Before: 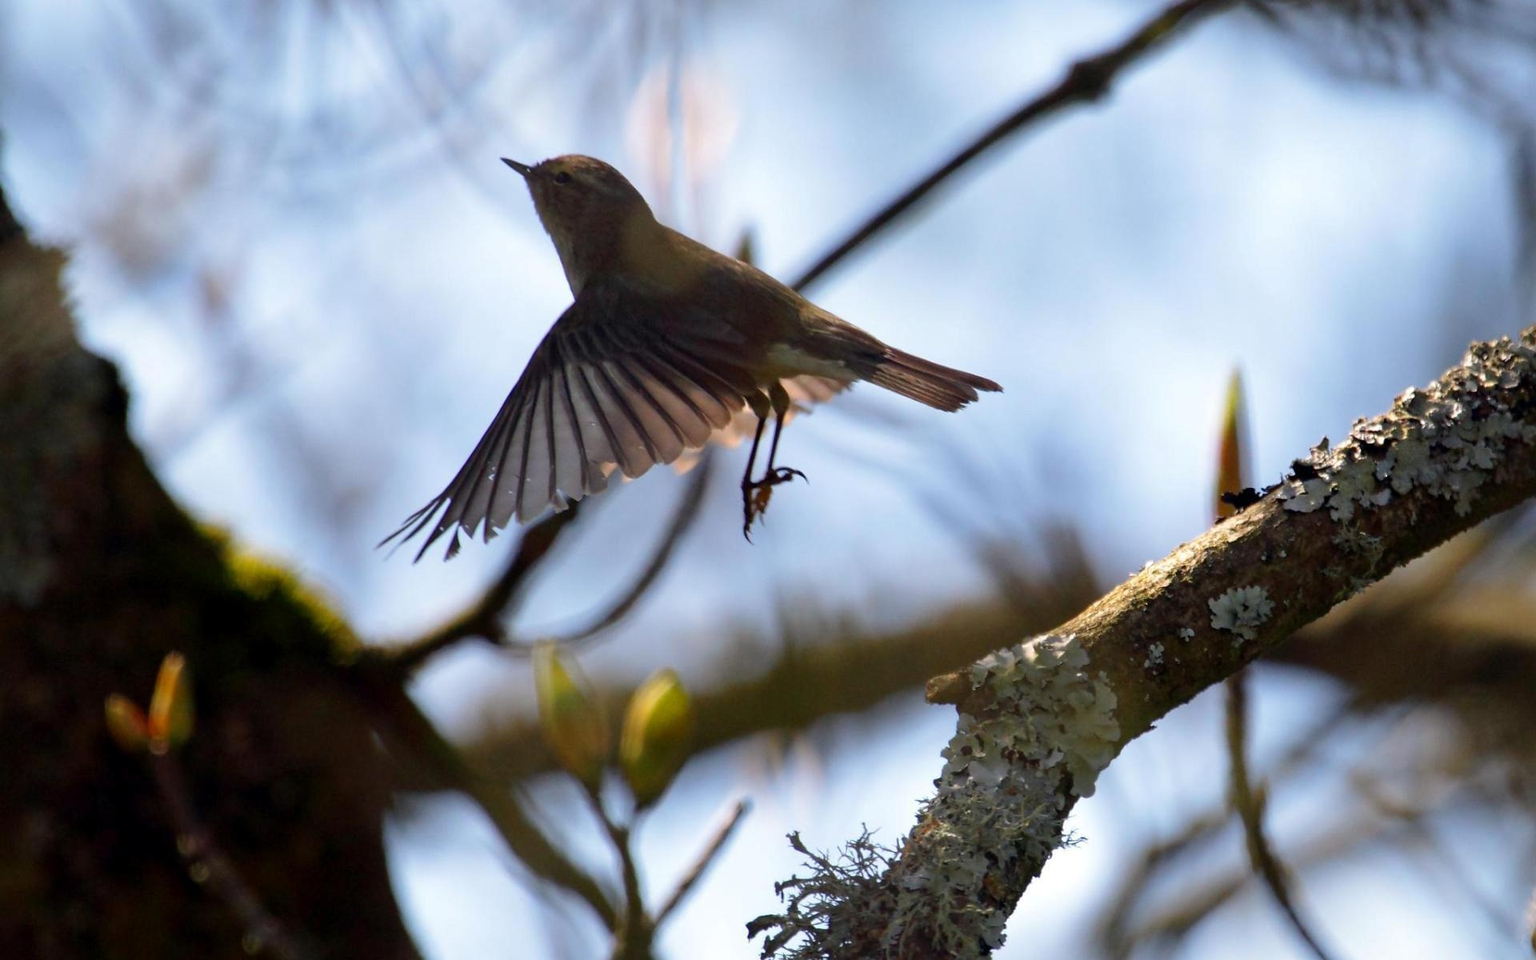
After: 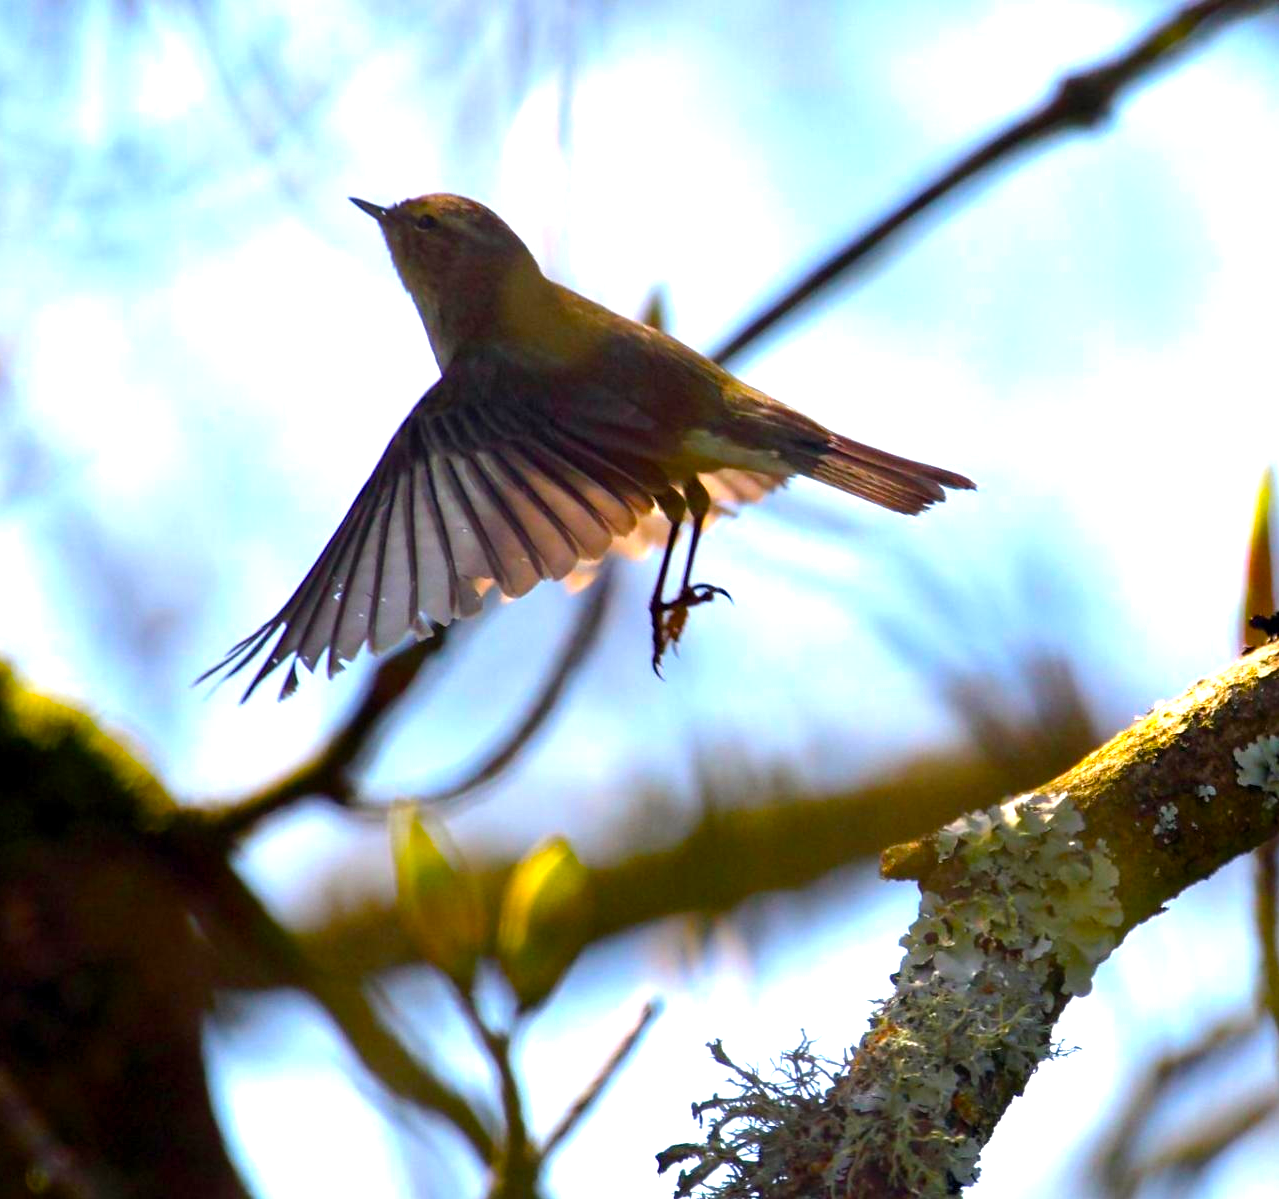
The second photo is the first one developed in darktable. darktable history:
exposure: exposure -0.157 EV, compensate highlight preservation false
color balance rgb: linear chroma grading › global chroma 10%, perceptual saturation grading › global saturation 40%, perceptual brilliance grading › global brilliance 30%, global vibrance 20%
crop and rotate: left 14.436%, right 18.898%
rotate and perspective: automatic cropping off
